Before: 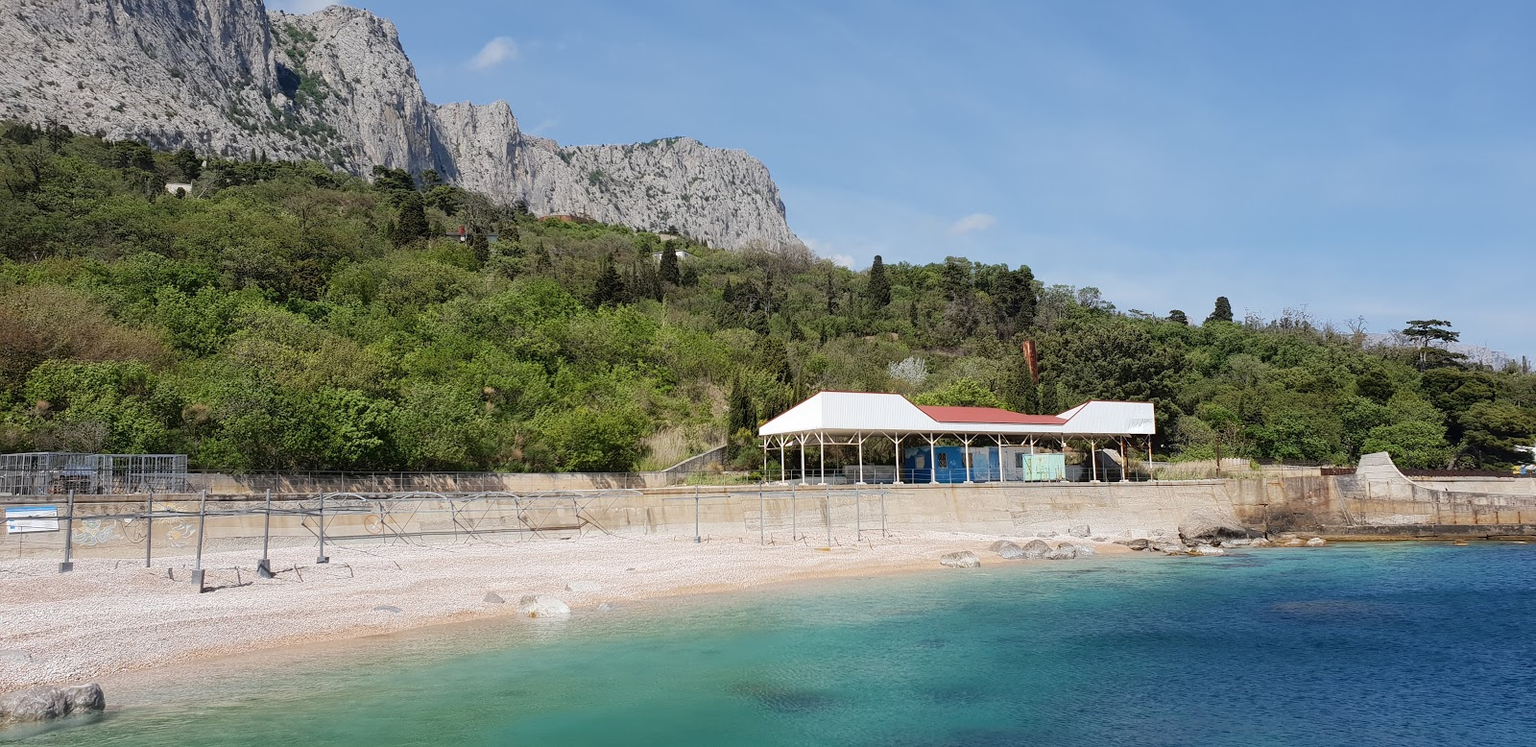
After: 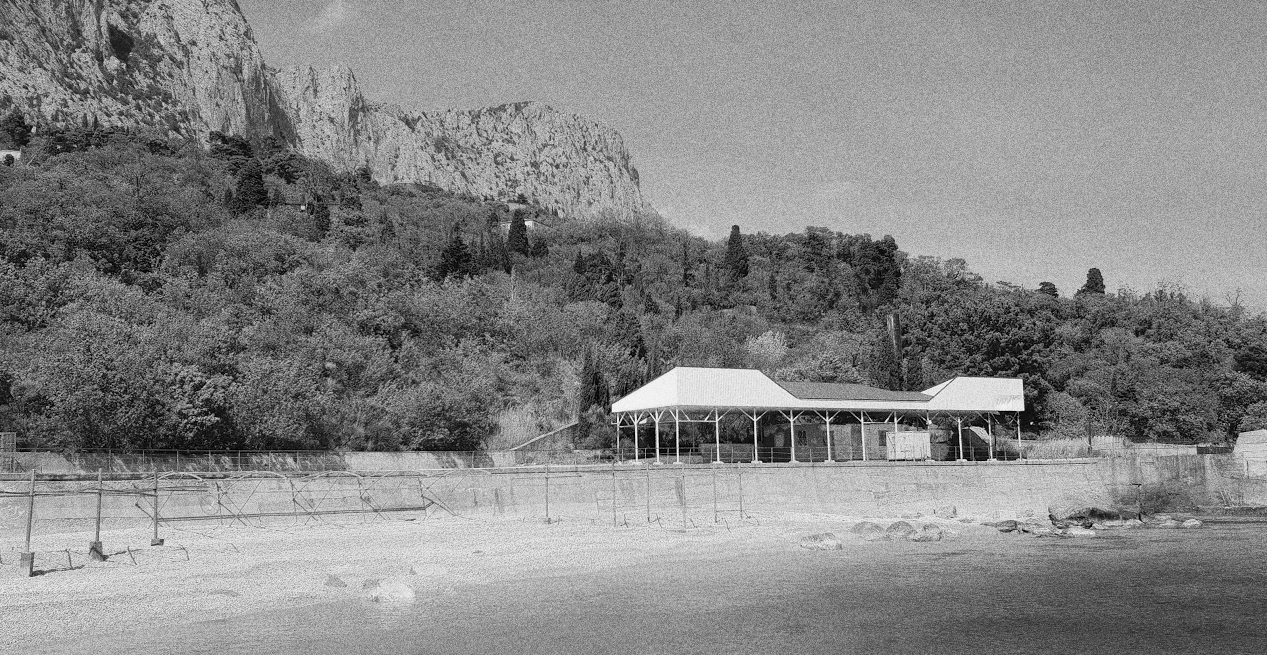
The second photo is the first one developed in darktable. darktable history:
crop: left 11.225%, top 5.381%, right 9.565%, bottom 10.314%
levels: levels [0, 0.478, 1]
grain: coarseness 10.62 ISO, strength 55.56%
monochrome: a -71.75, b 75.82
tone equalizer: on, module defaults
